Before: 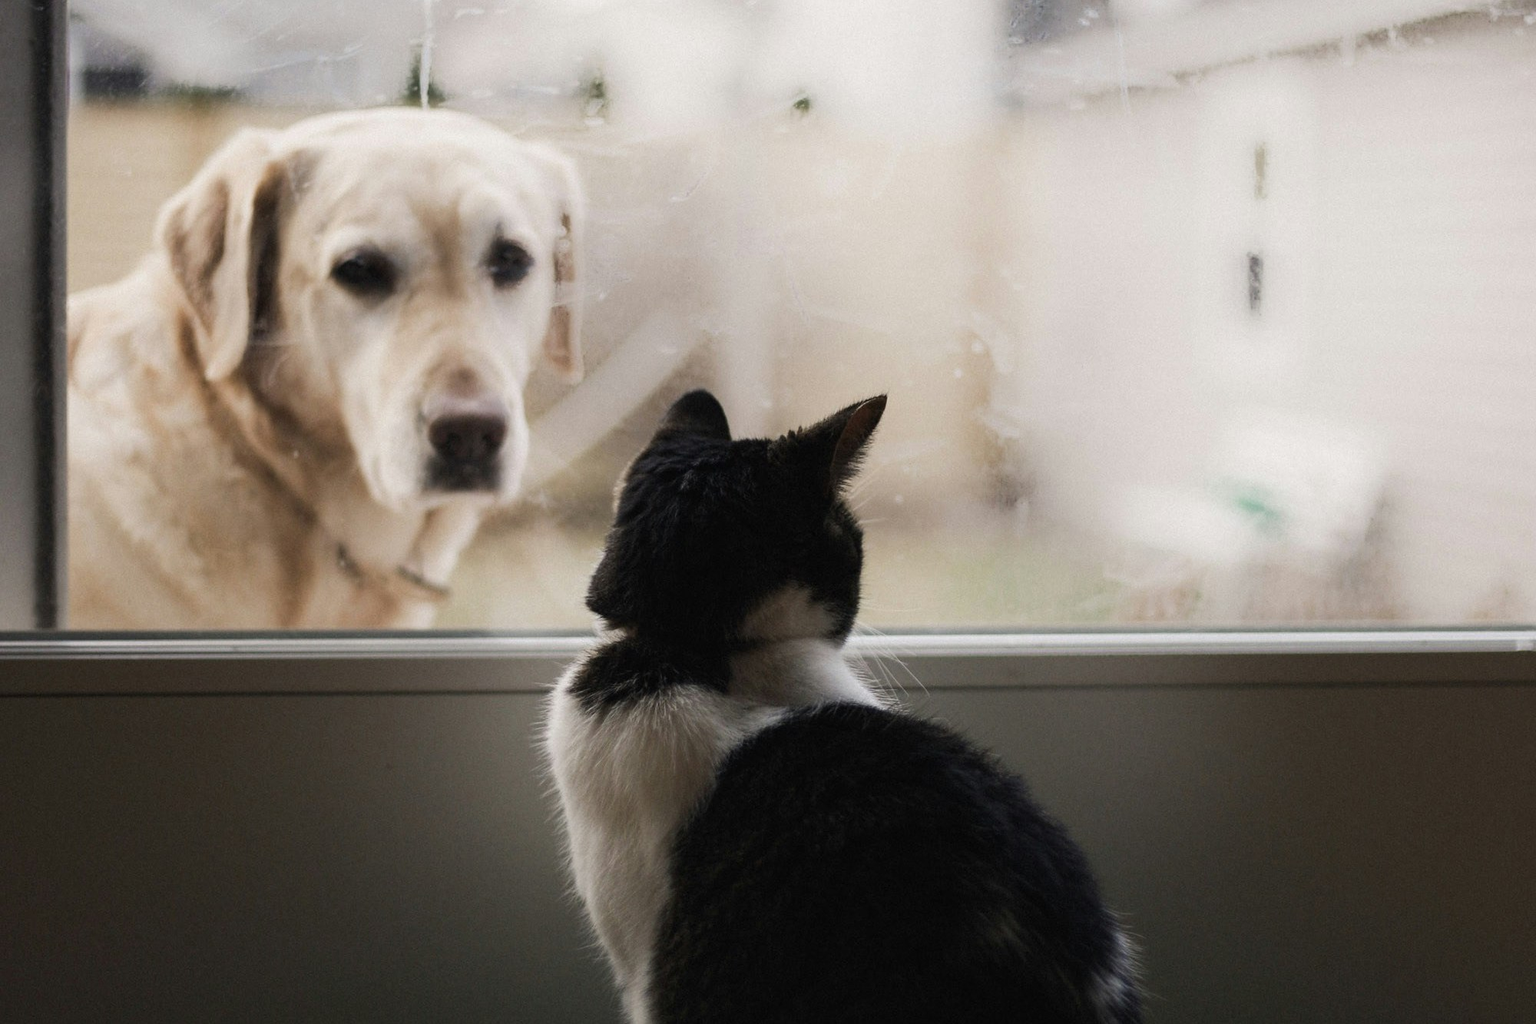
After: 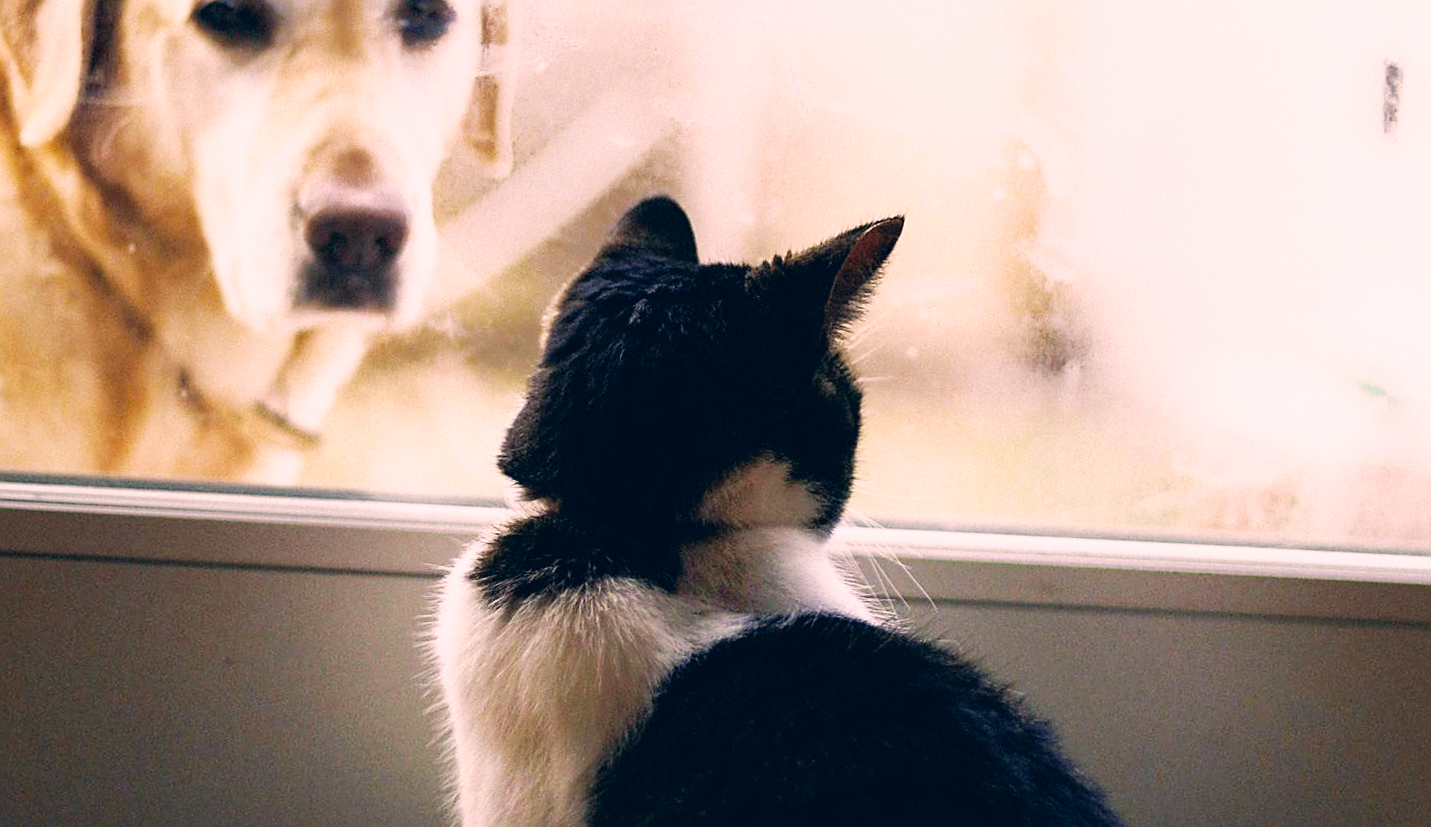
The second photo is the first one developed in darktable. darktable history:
base curve: curves: ch0 [(0, 0) (0.007, 0.004) (0.027, 0.03) (0.046, 0.07) (0.207, 0.54) (0.442, 0.872) (0.673, 0.972) (1, 1)], preserve colors none
crop and rotate: angle -3.37°, left 9.79%, top 20.73%, right 12.42%, bottom 11.82%
color correction: highlights a* 14.46, highlights b* 5.85, shadows a* -5.53, shadows b* -15.24, saturation 0.85
sharpen: on, module defaults
color balance rgb: linear chroma grading › global chroma 15%, perceptual saturation grading › global saturation 30%
shadows and highlights: on, module defaults
